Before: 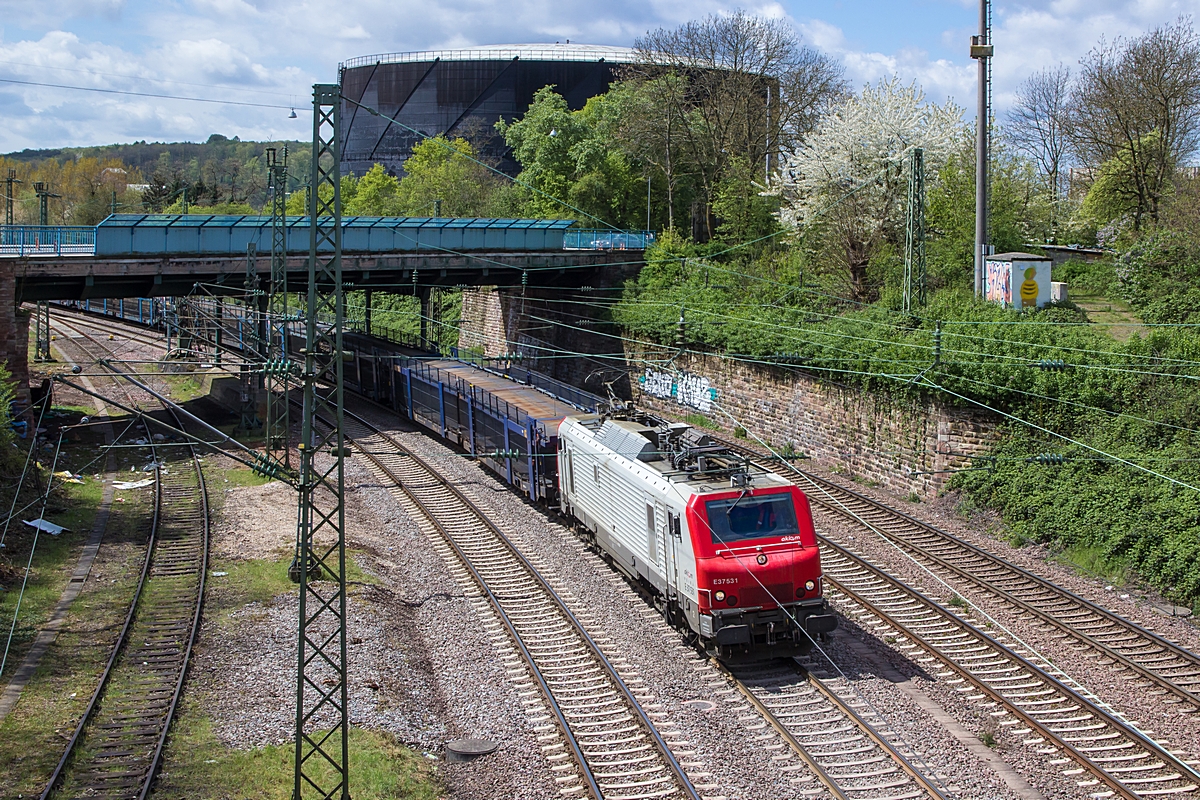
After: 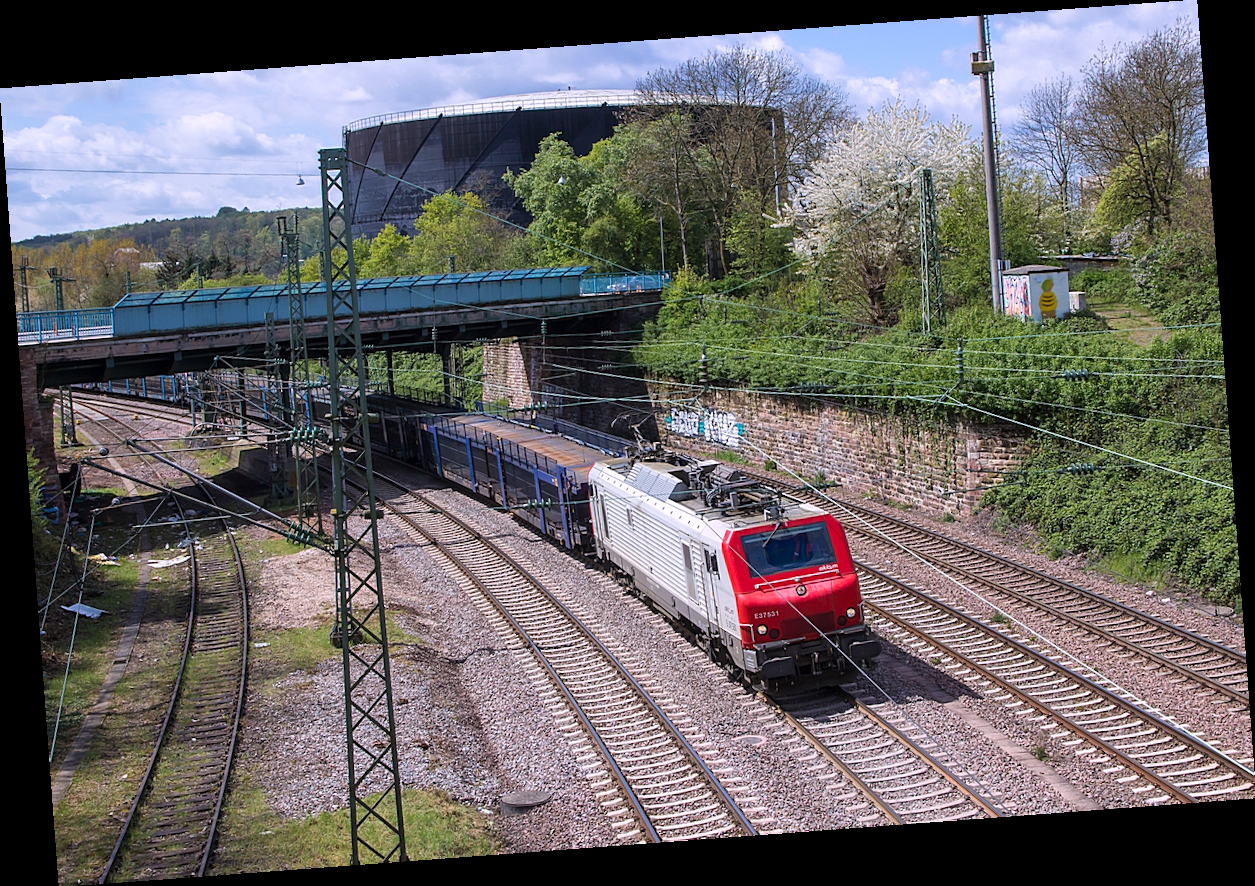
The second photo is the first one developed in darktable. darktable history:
white balance: red 1.05, blue 1.072
rotate and perspective: rotation -4.25°, automatic cropping off
